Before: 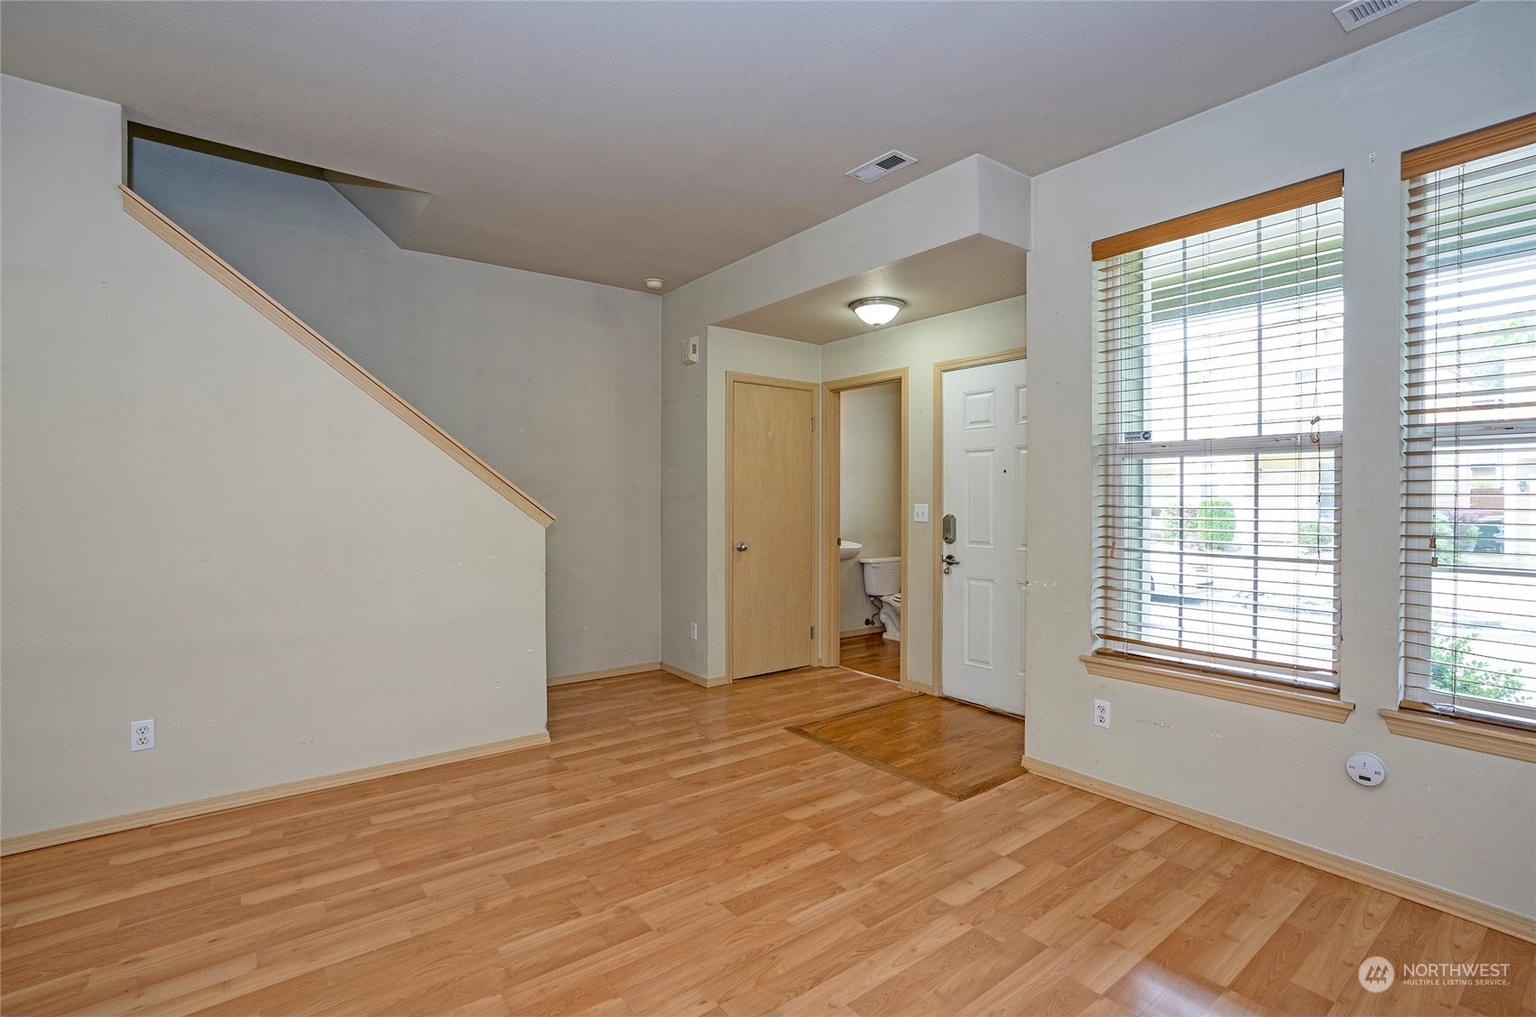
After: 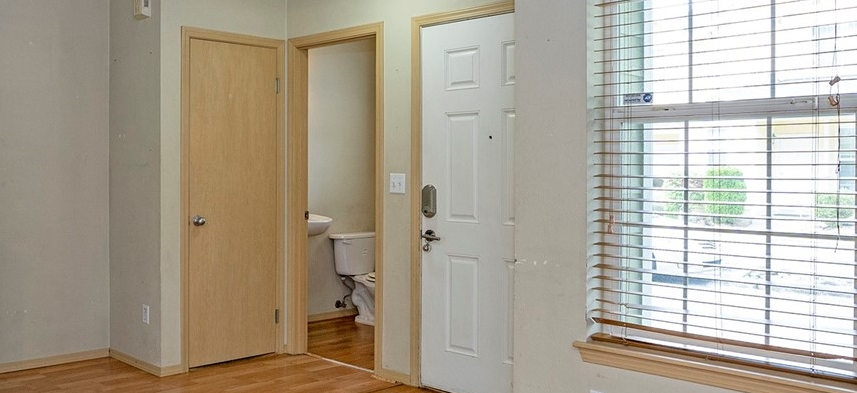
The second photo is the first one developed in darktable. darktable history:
crop: left 36.659%, top 34.233%, right 12.987%, bottom 30.821%
color correction: highlights b* -0.051
